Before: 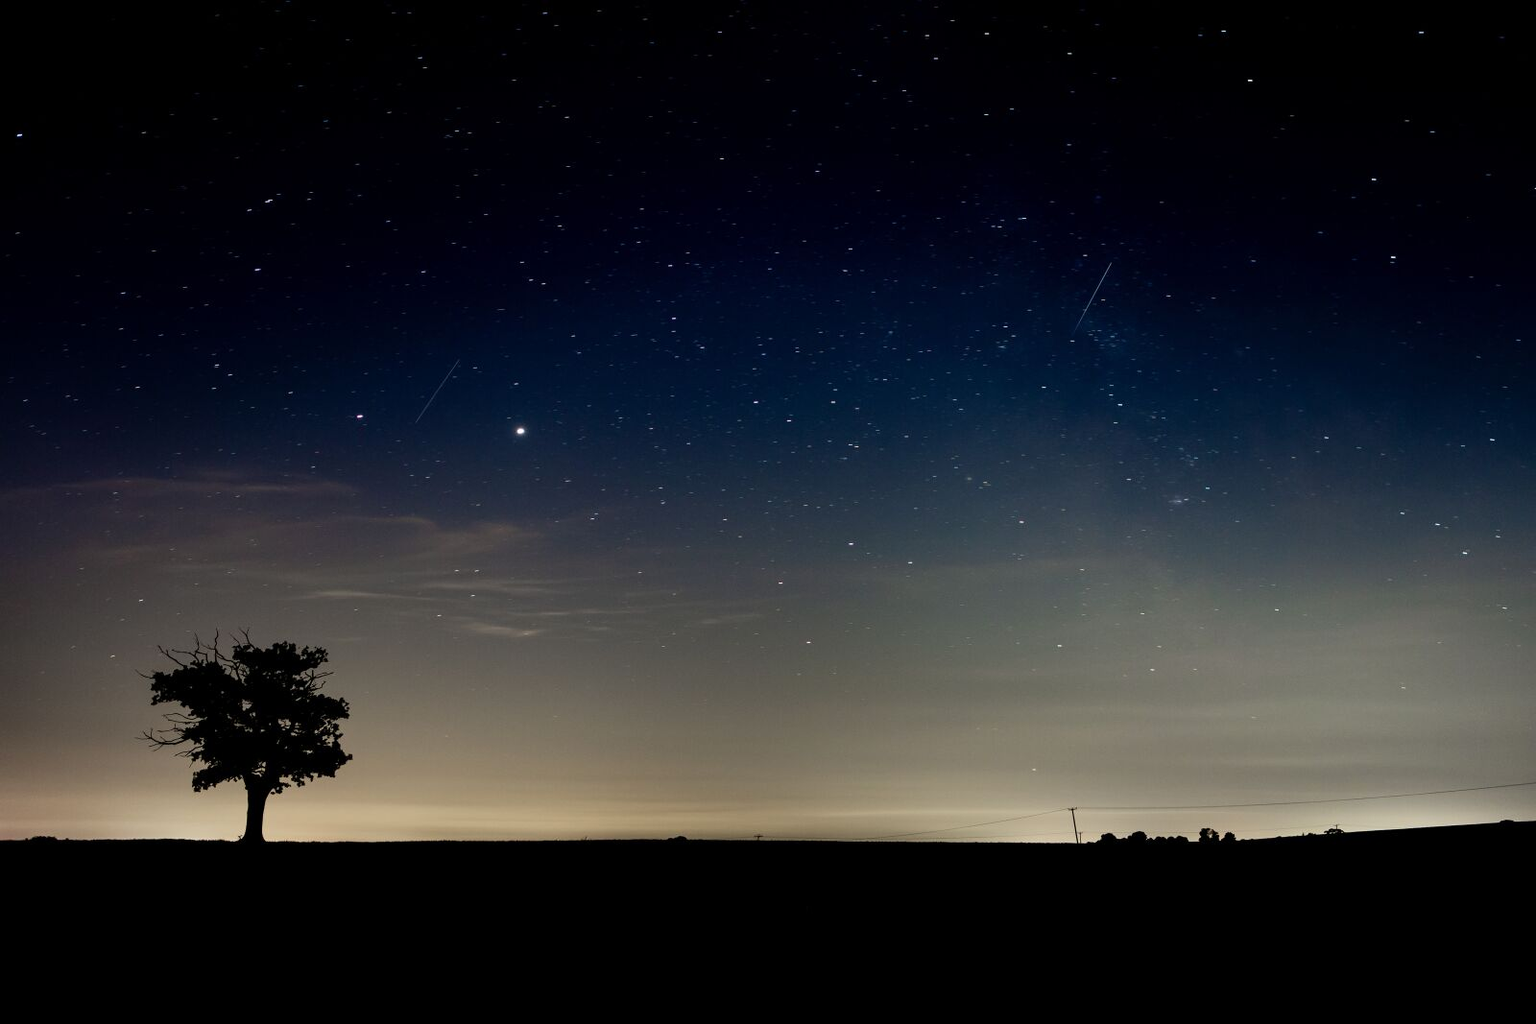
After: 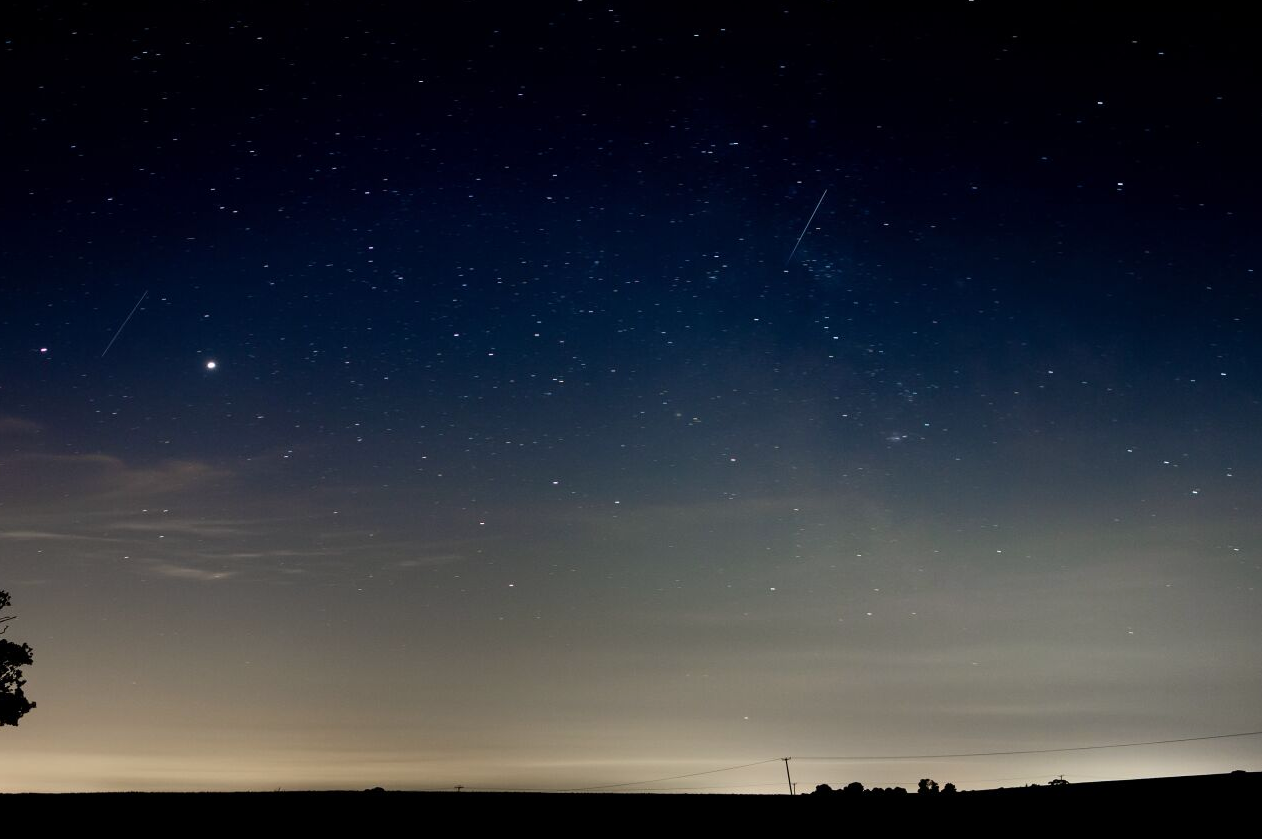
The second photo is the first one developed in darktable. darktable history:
white balance: red 1.004, blue 1.024
crop and rotate: left 20.74%, top 7.912%, right 0.375%, bottom 13.378%
